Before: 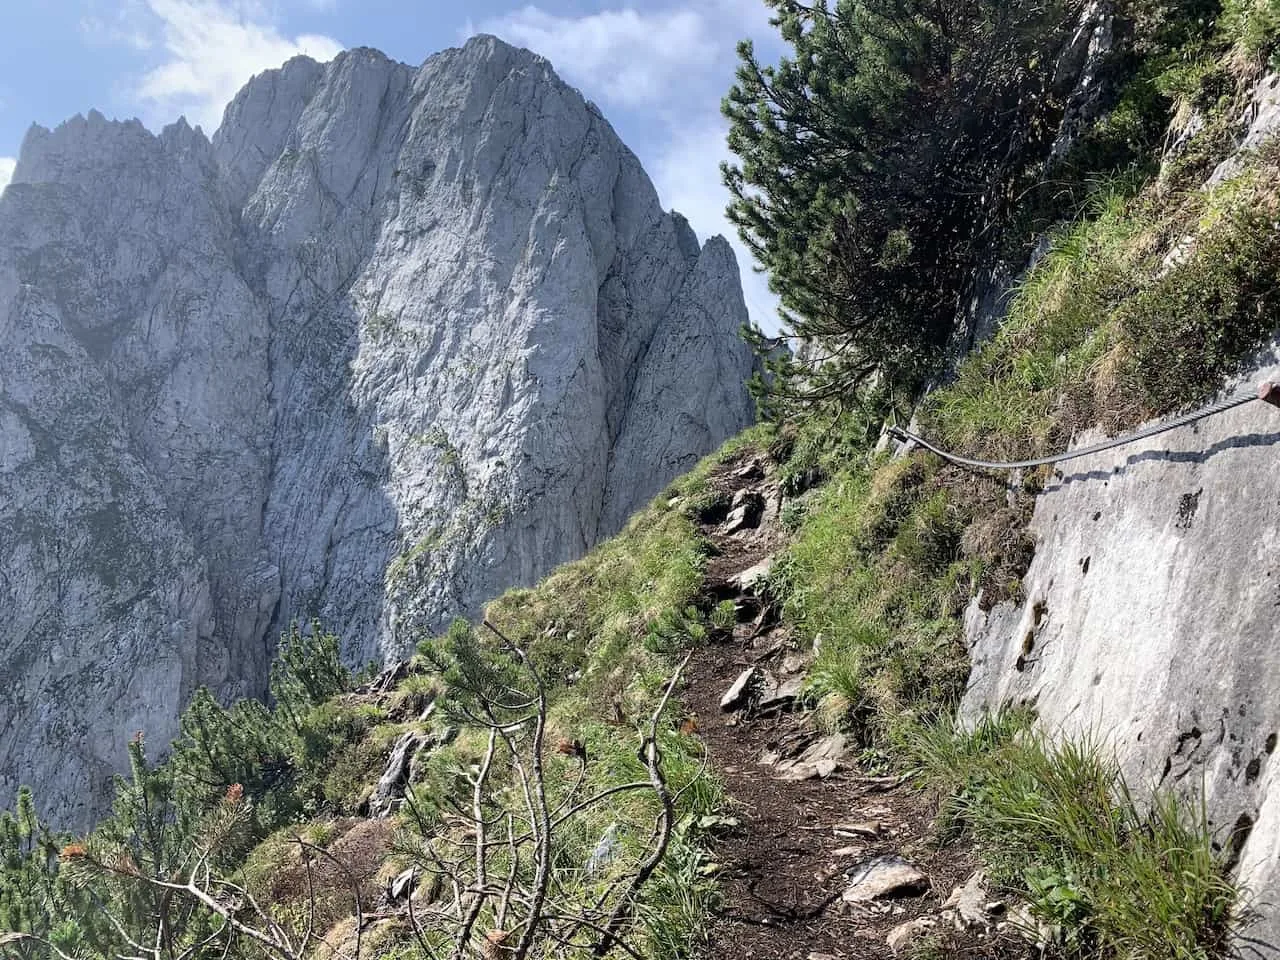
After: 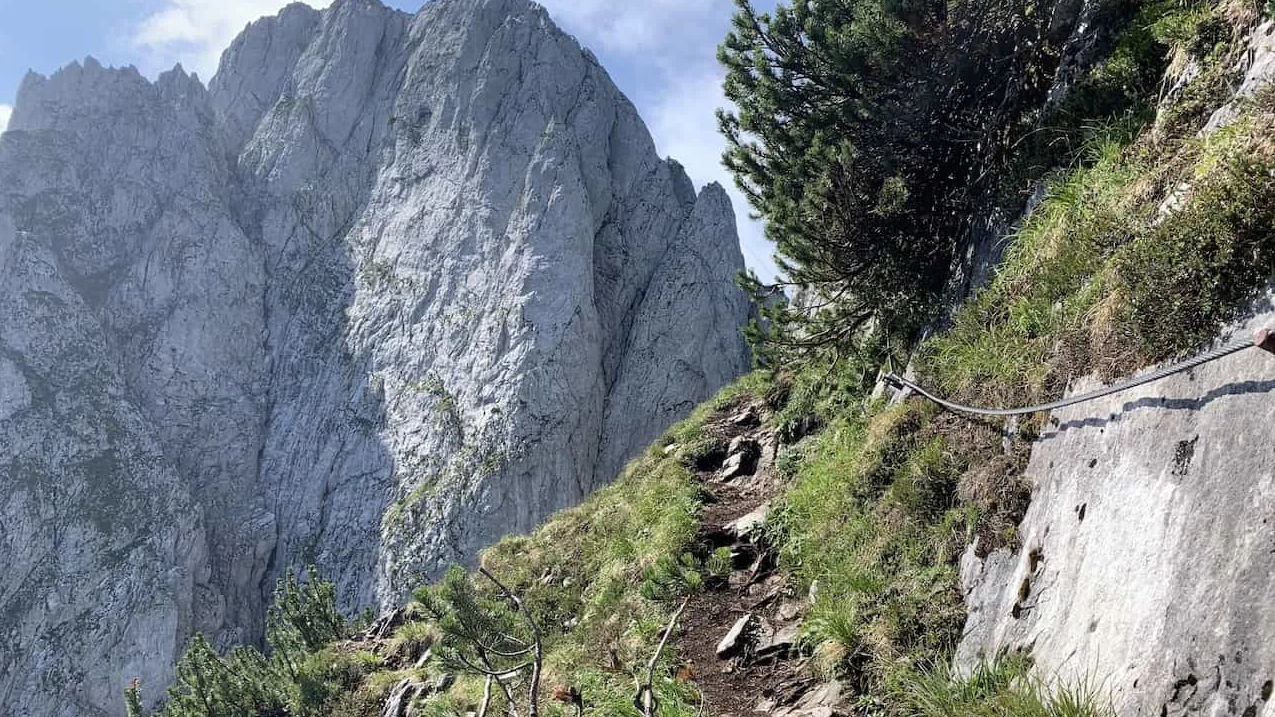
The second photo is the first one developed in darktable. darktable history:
crop: left 0.369%, top 5.542%, bottom 19.767%
